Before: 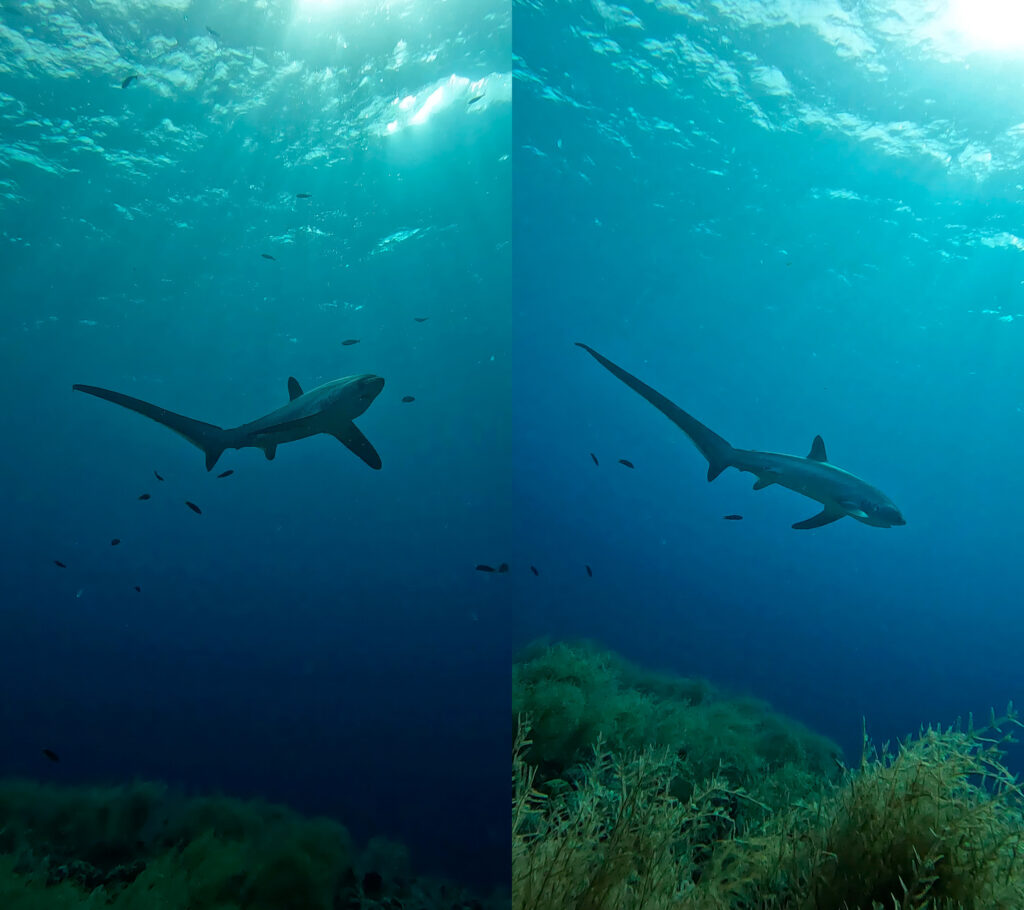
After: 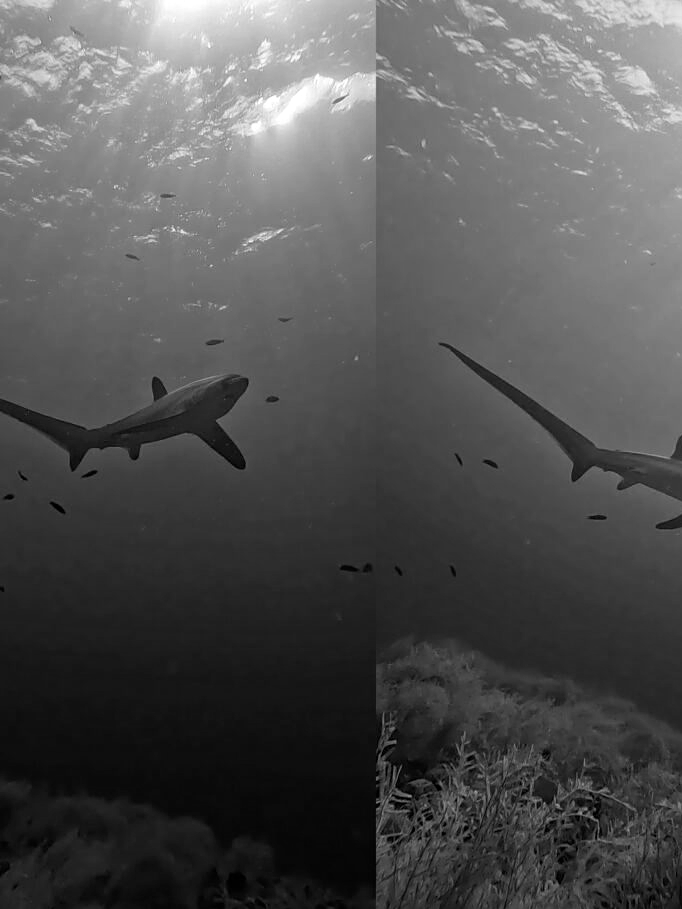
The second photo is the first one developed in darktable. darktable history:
white balance: red 0.98, blue 1.61
crop and rotate: left 13.342%, right 19.991%
haze removal: compatibility mode true, adaptive false
sharpen: amount 0.2
monochrome: size 1
color balance rgb: perceptual saturation grading › global saturation 20%, perceptual saturation grading › highlights -50%, perceptual saturation grading › shadows 30%
